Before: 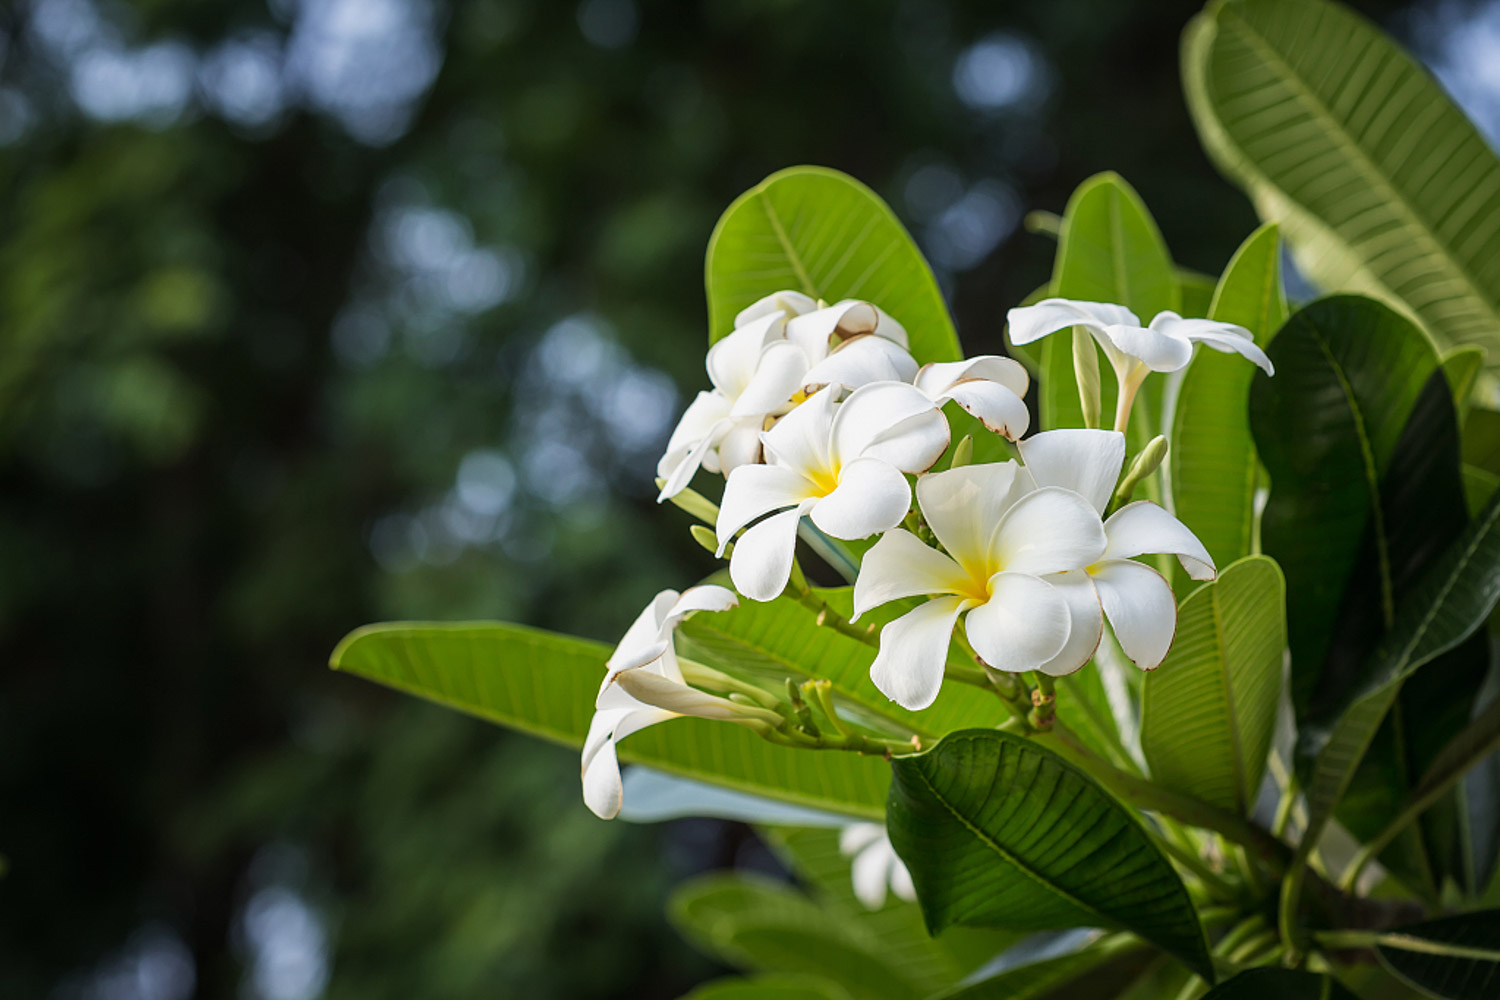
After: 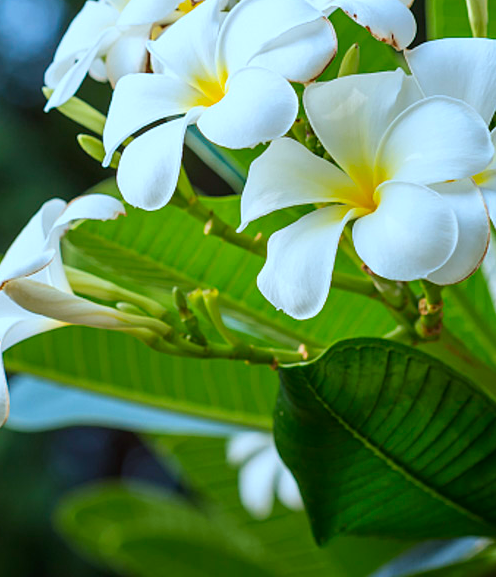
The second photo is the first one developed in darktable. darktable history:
color correction: highlights a* -9.73, highlights b* -21.22
contrast brightness saturation: brightness -0.02, saturation 0.35
crop: left 40.878%, top 39.176%, right 25.993%, bottom 3.081%
